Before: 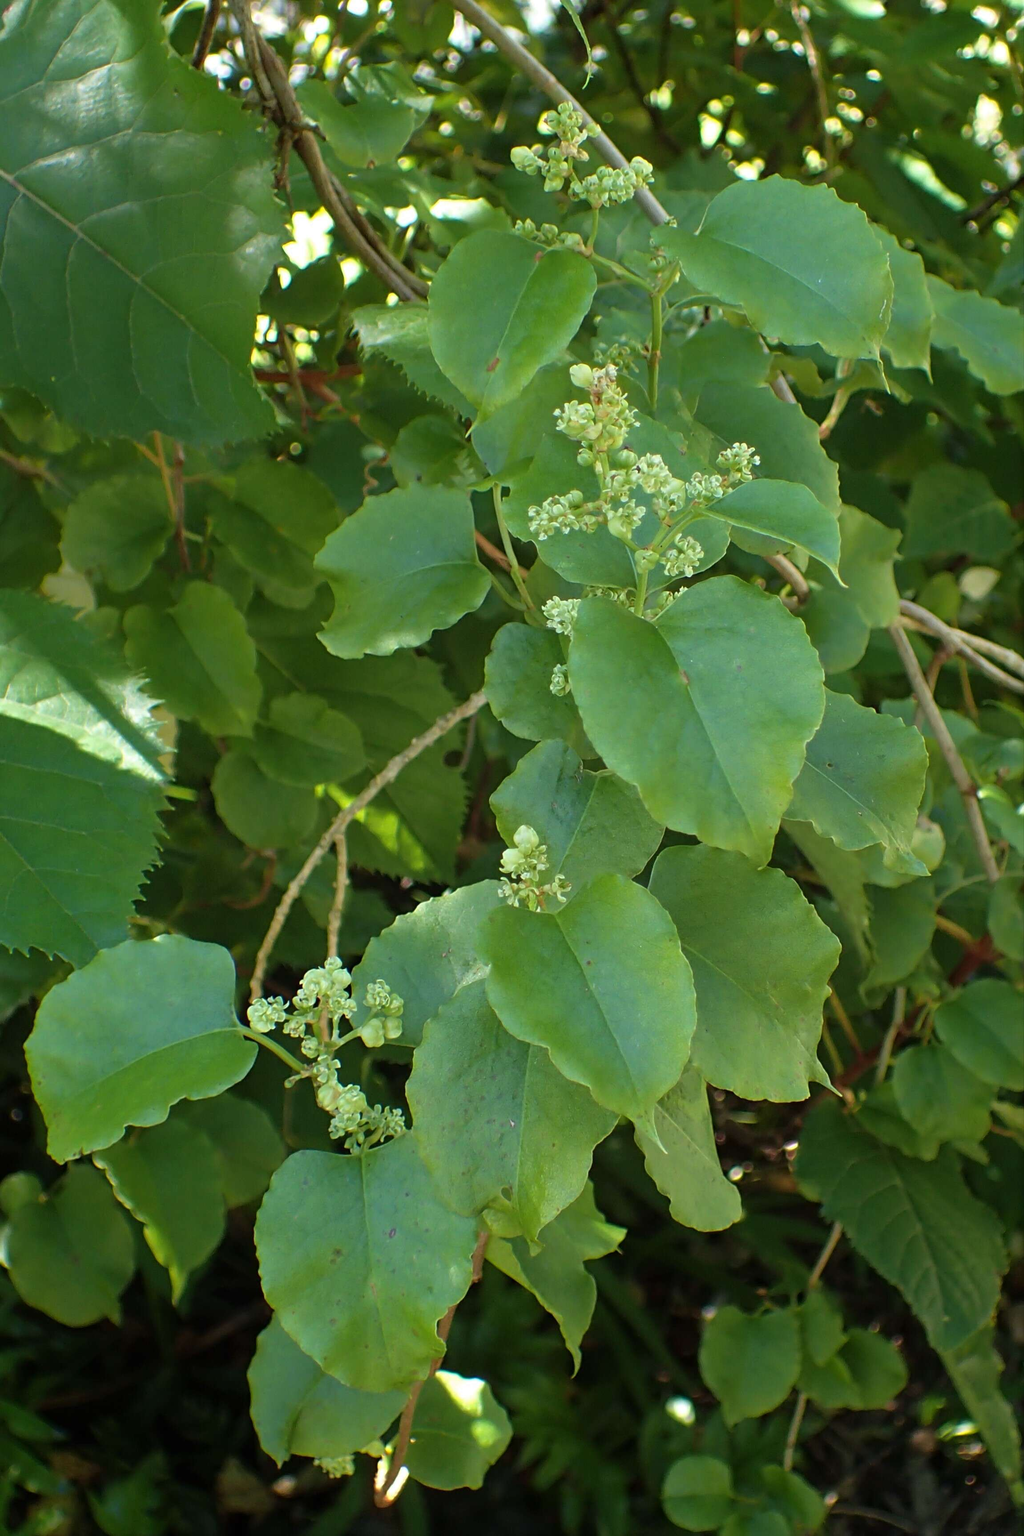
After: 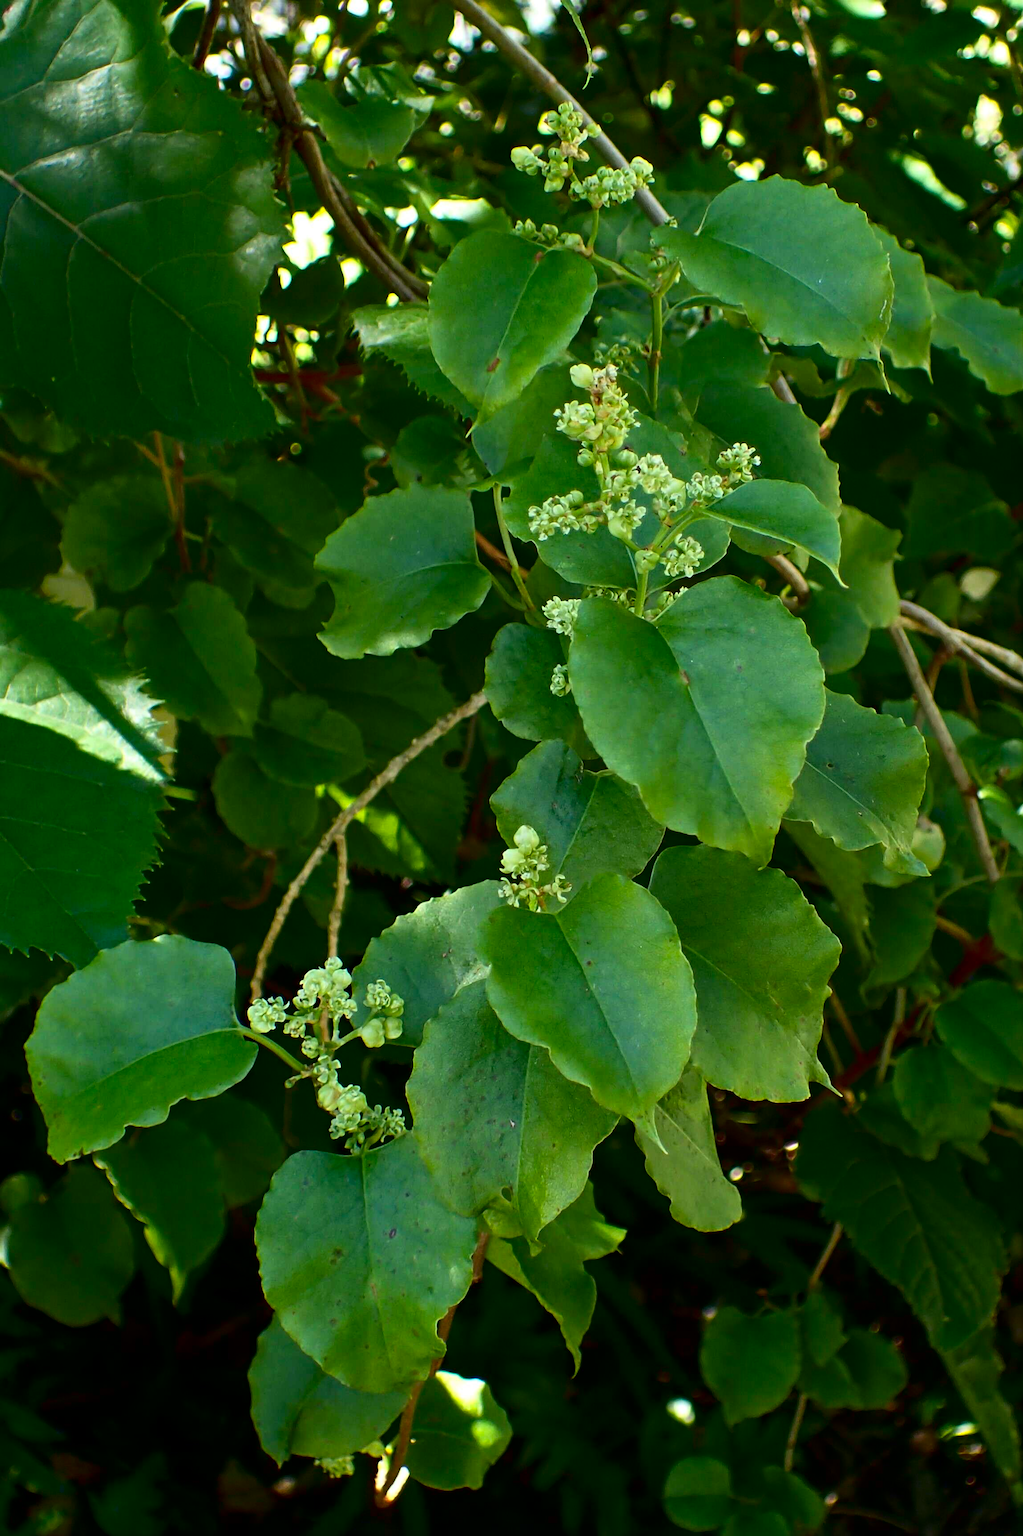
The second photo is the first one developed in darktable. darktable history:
contrast brightness saturation: contrast 0.217, brightness -0.186, saturation 0.244
